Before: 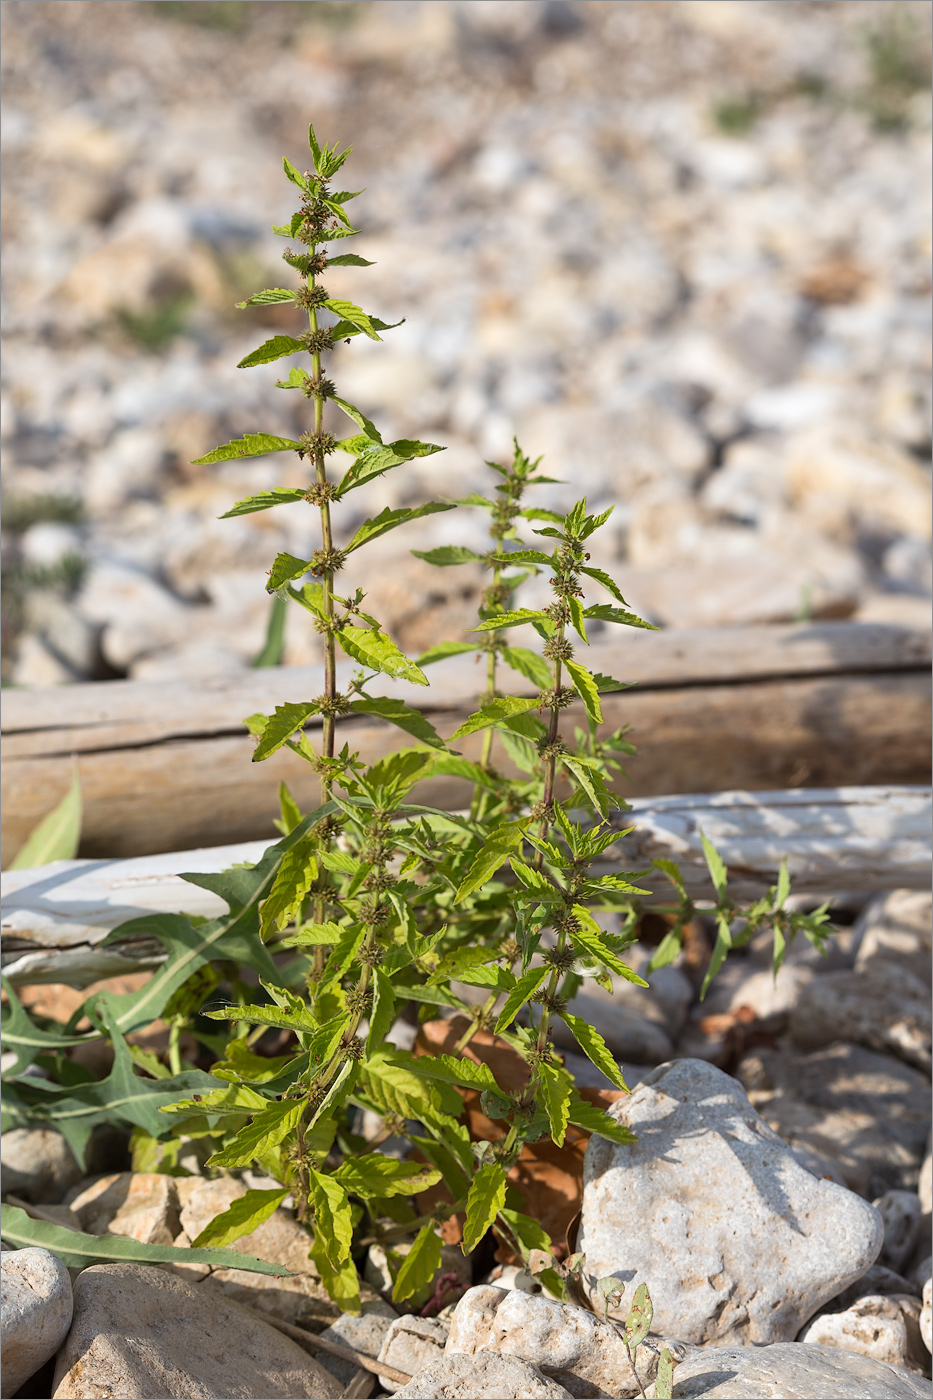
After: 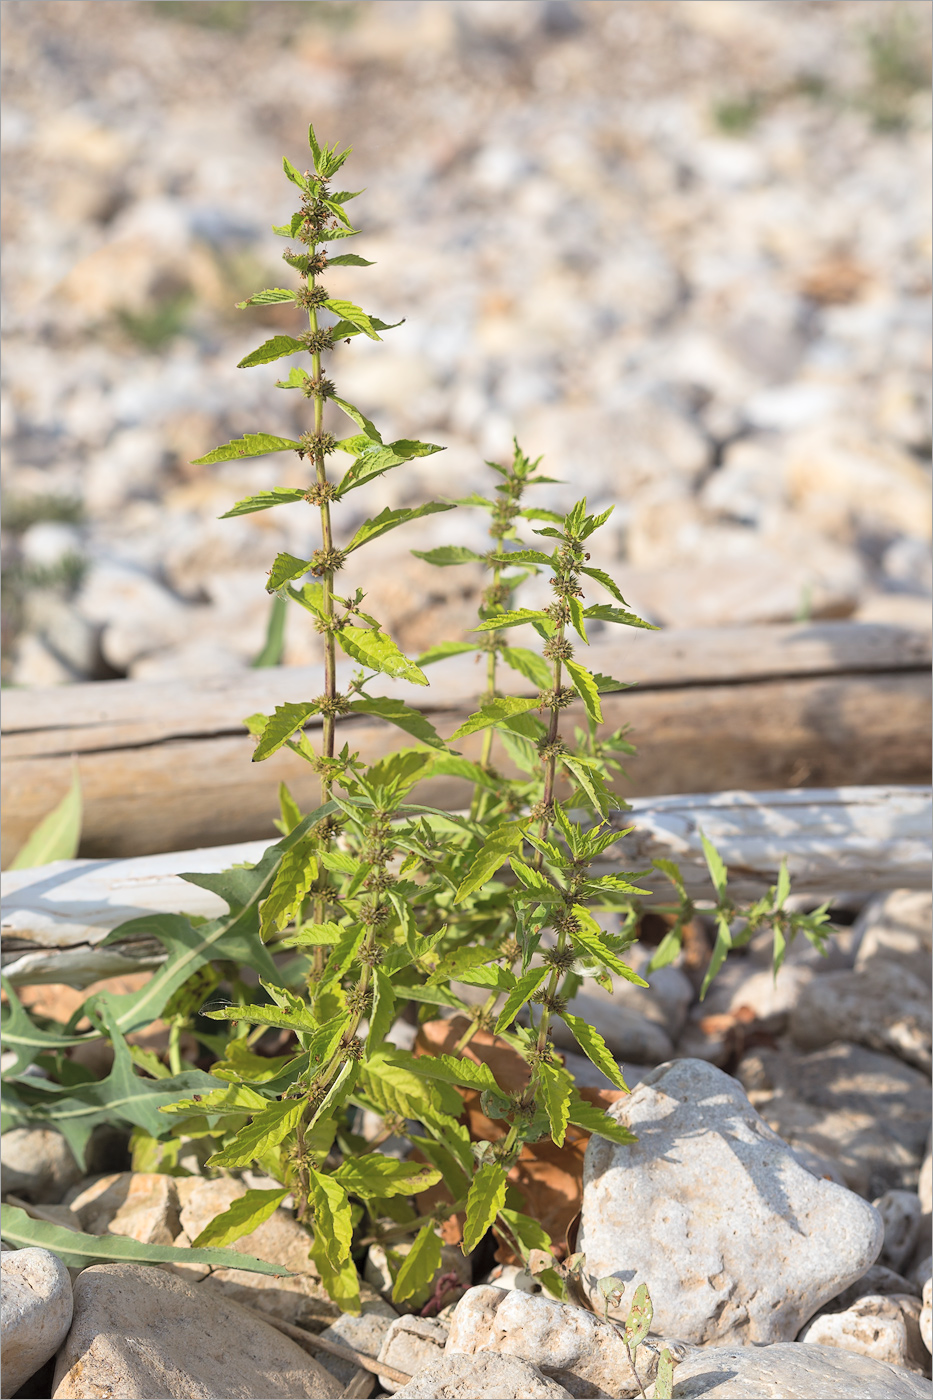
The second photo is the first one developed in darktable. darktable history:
contrast brightness saturation: brightness 0.155
